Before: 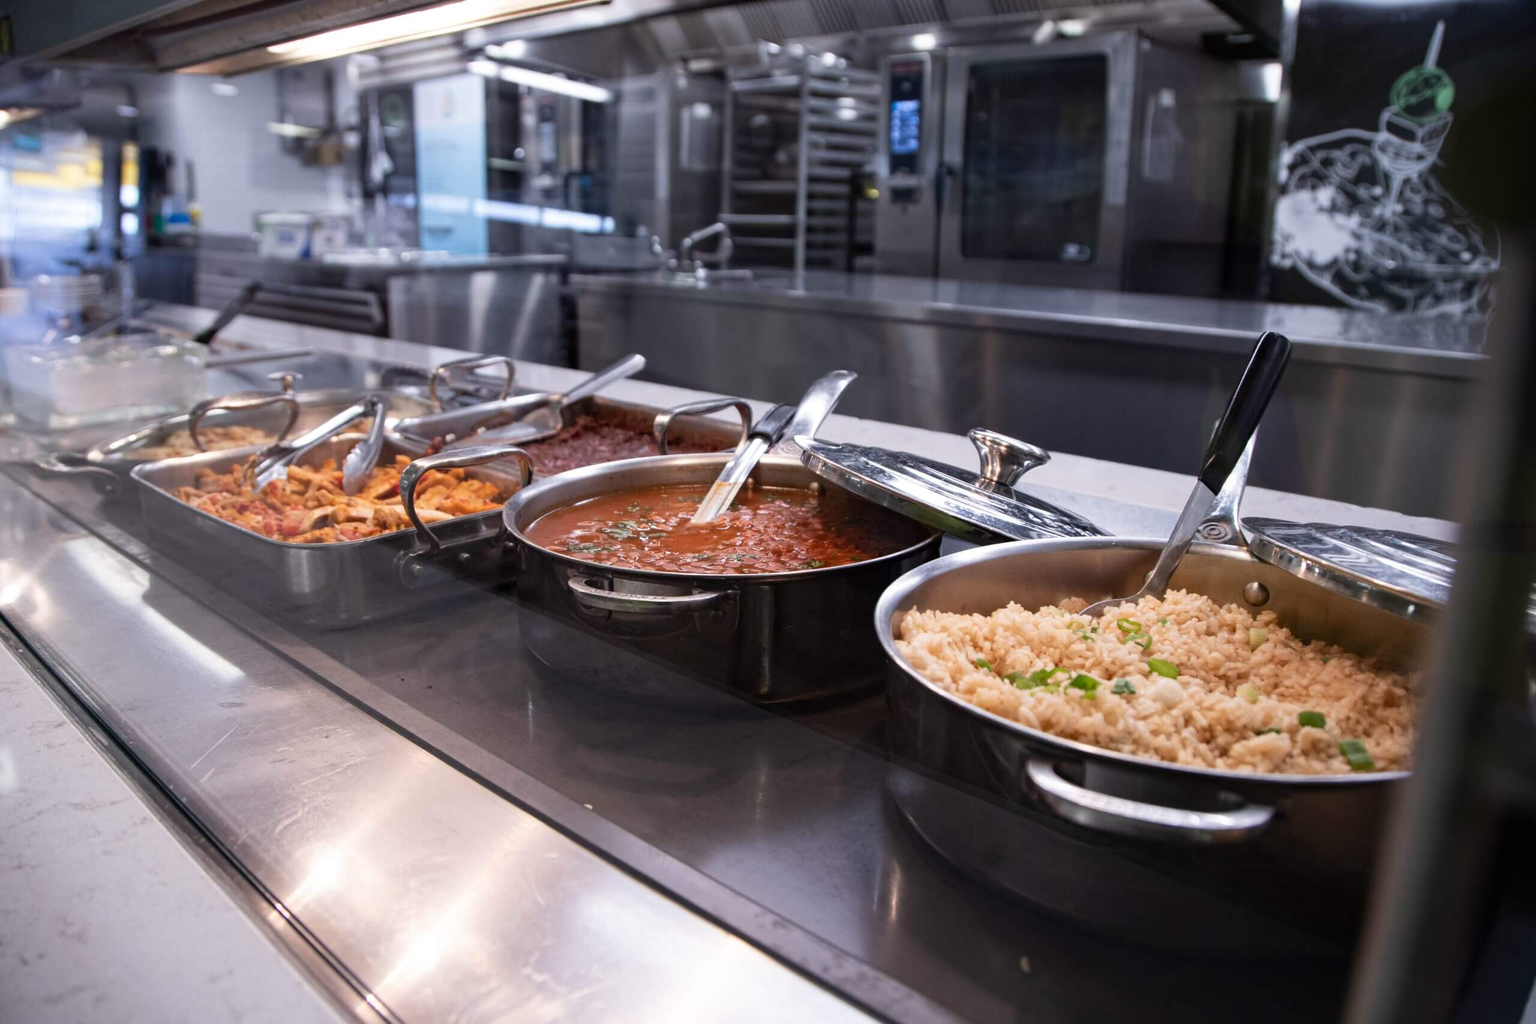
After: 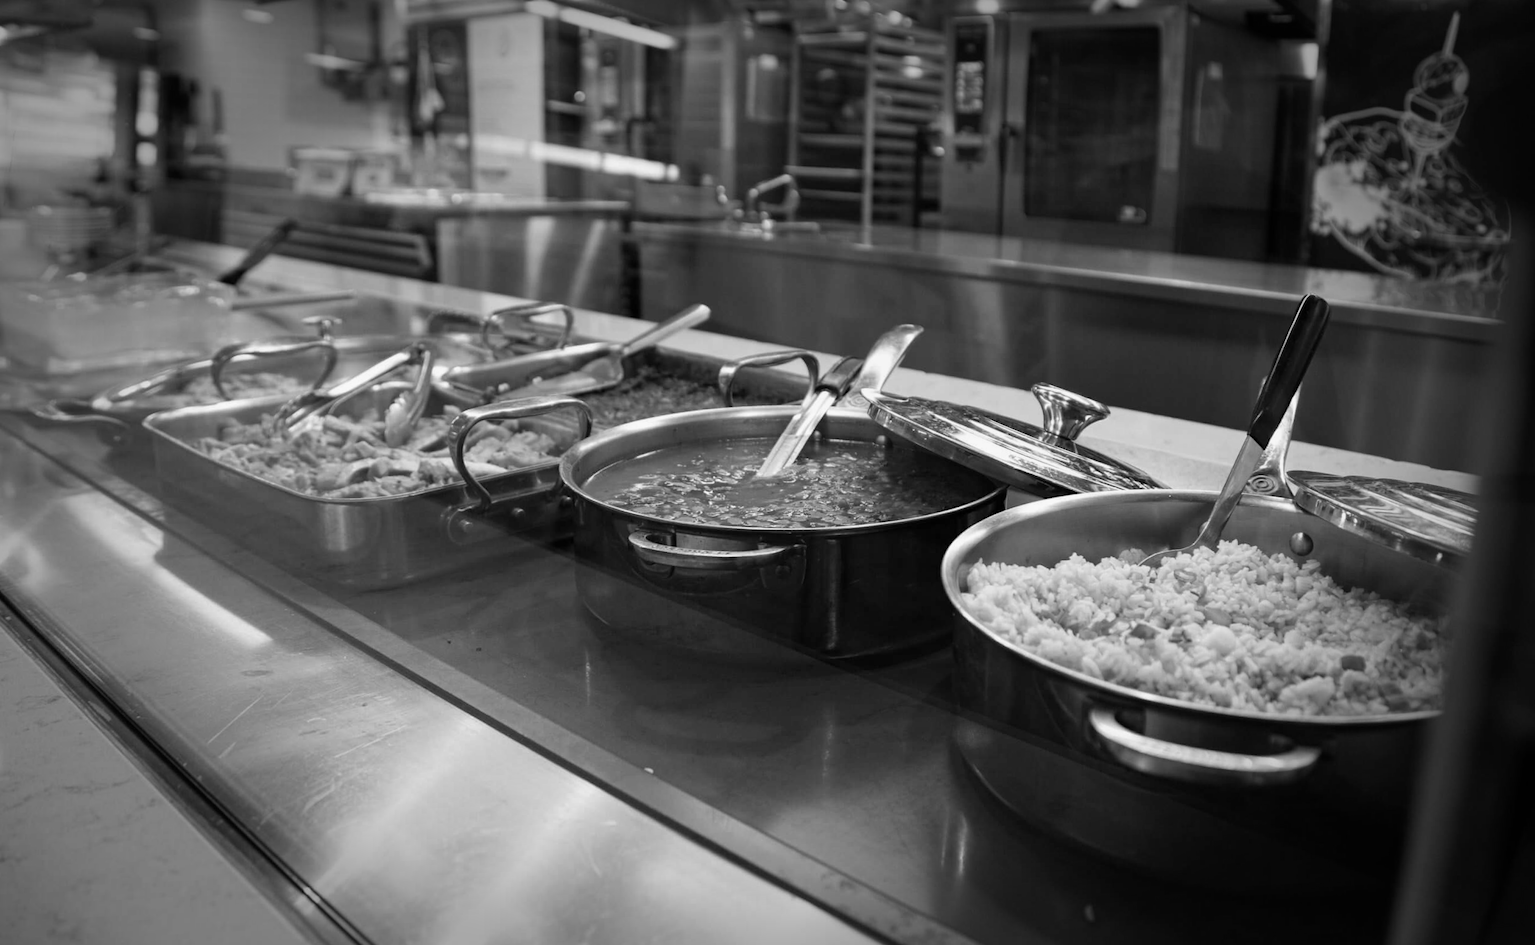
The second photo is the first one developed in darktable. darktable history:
rotate and perspective: rotation -0.013°, lens shift (vertical) -0.027, lens shift (horizontal) 0.178, crop left 0.016, crop right 0.989, crop top 0.082, crop bottom 0.918
color calibration: illuminant as shot in camera, x 0.383, y 0.38, temperature 3949.15 K, gamut compression 1.66
vignetting: fall-off start 66.7%, fall-off radius 39.74%, brightness -0.576, saturation -0.258, automatic ratio true, width/height ratio 0.671, dithering 16-bit output
monochrome: a -6.99, b 35.61, size 1.4
